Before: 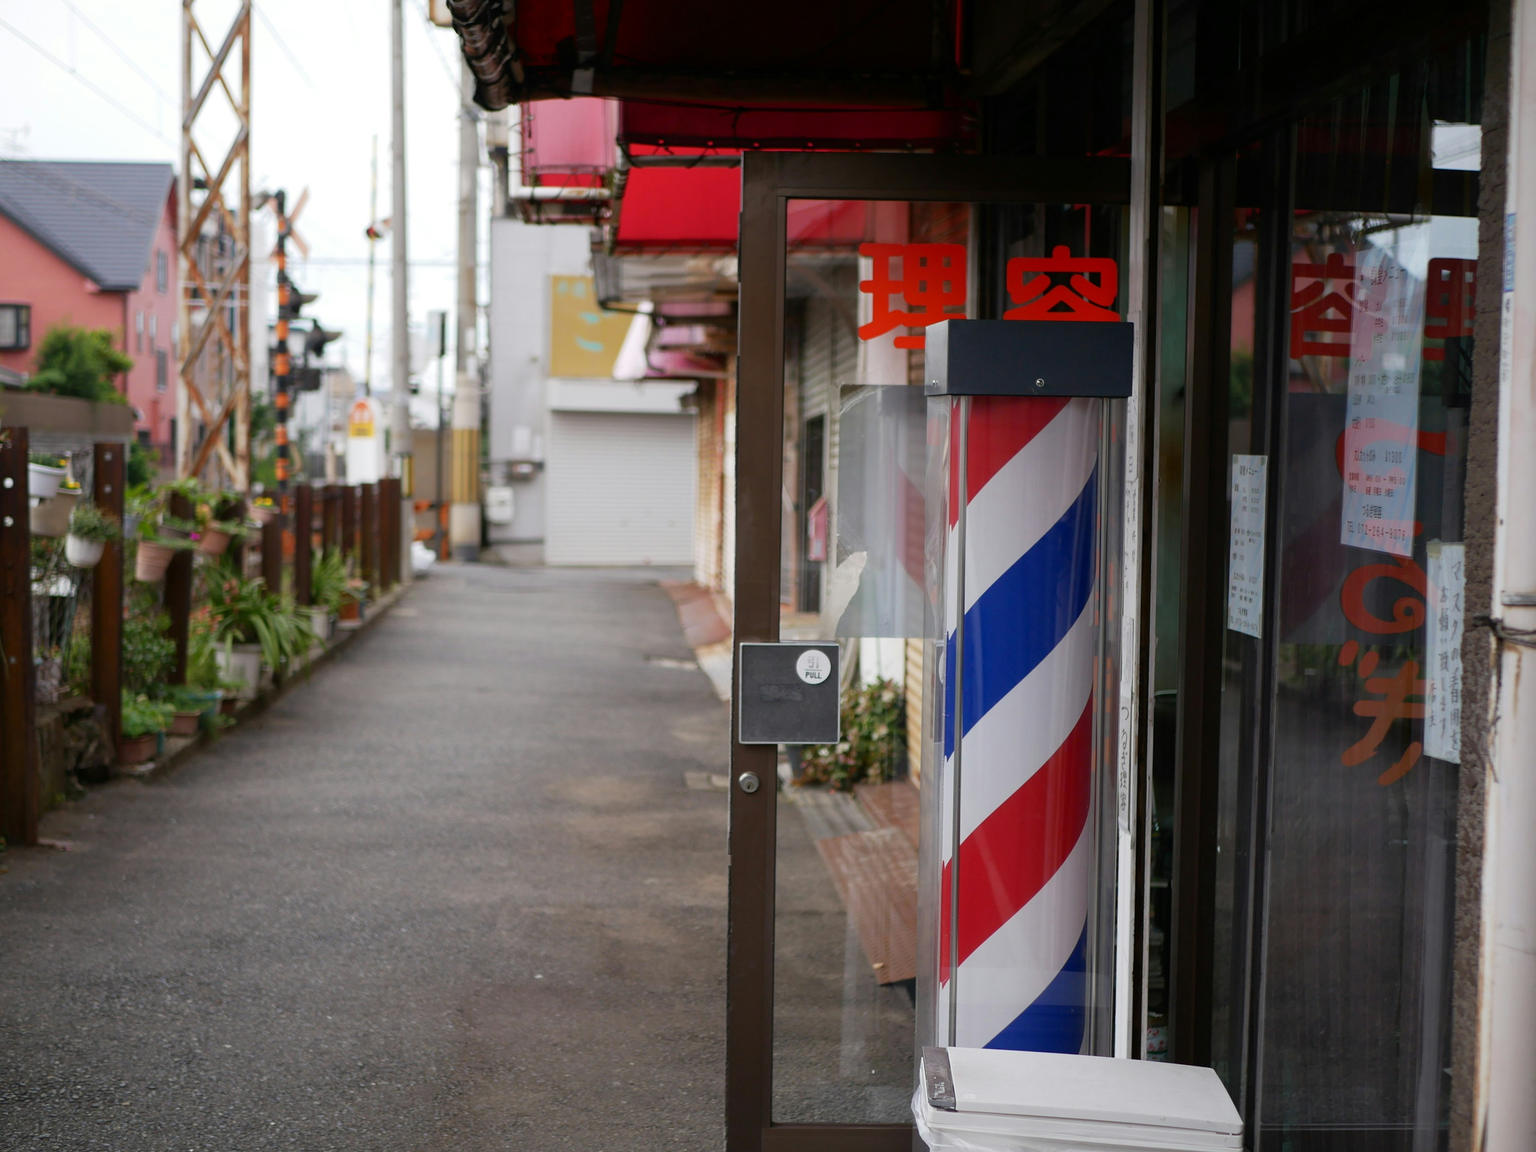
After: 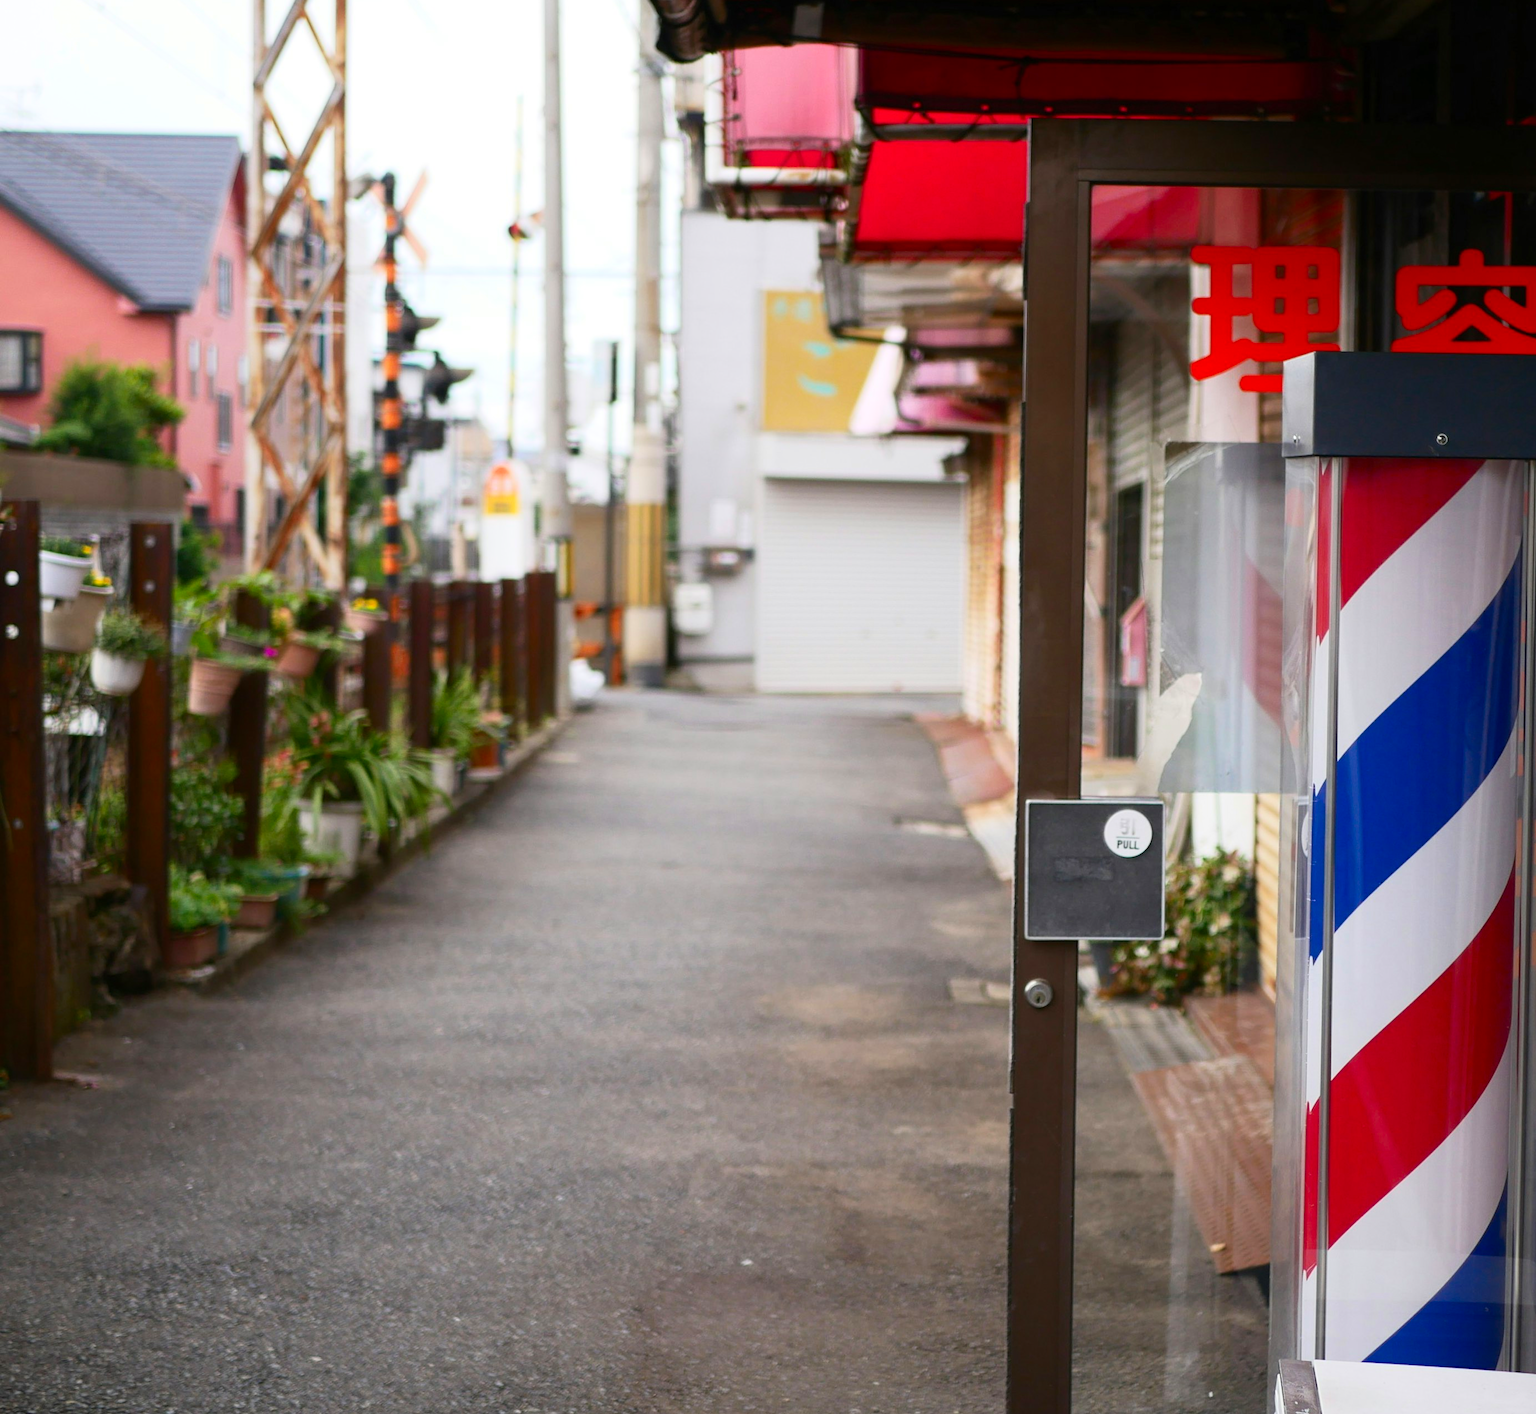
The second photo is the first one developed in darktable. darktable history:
crop: top 5.741%, right 27.847%, bottom 5.704%
contrast brightness saturation: contrast 0.232, brightness 0.115, saturation 0.294
